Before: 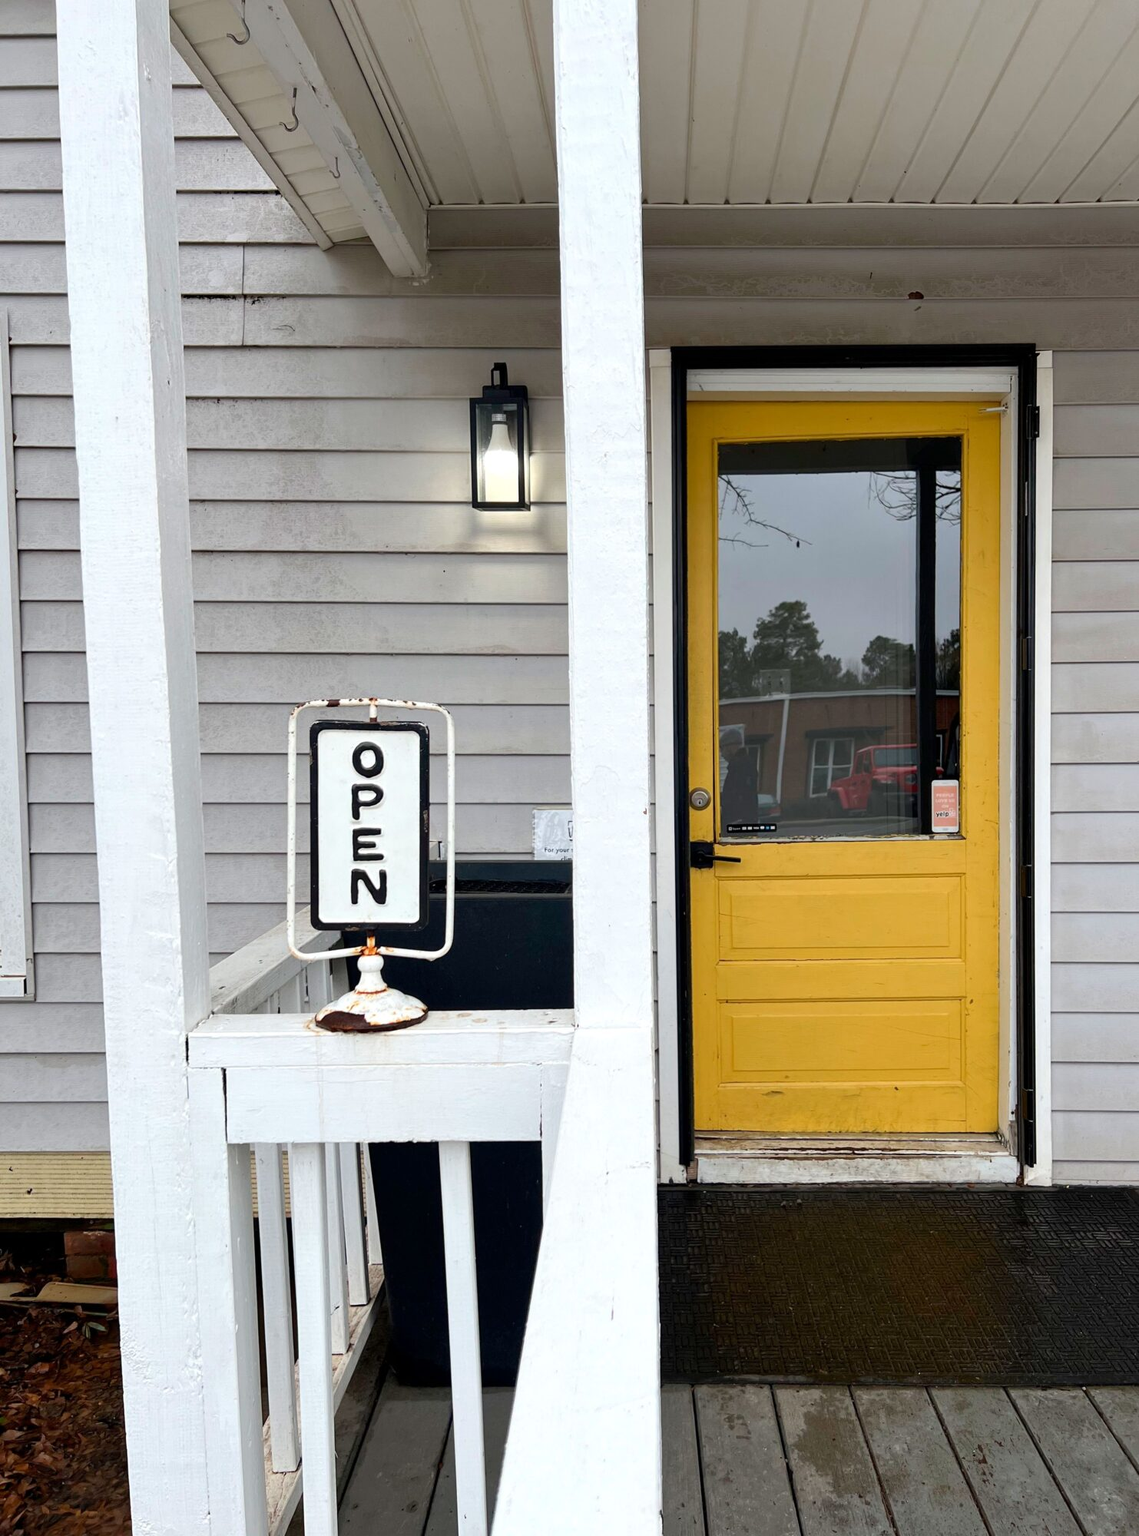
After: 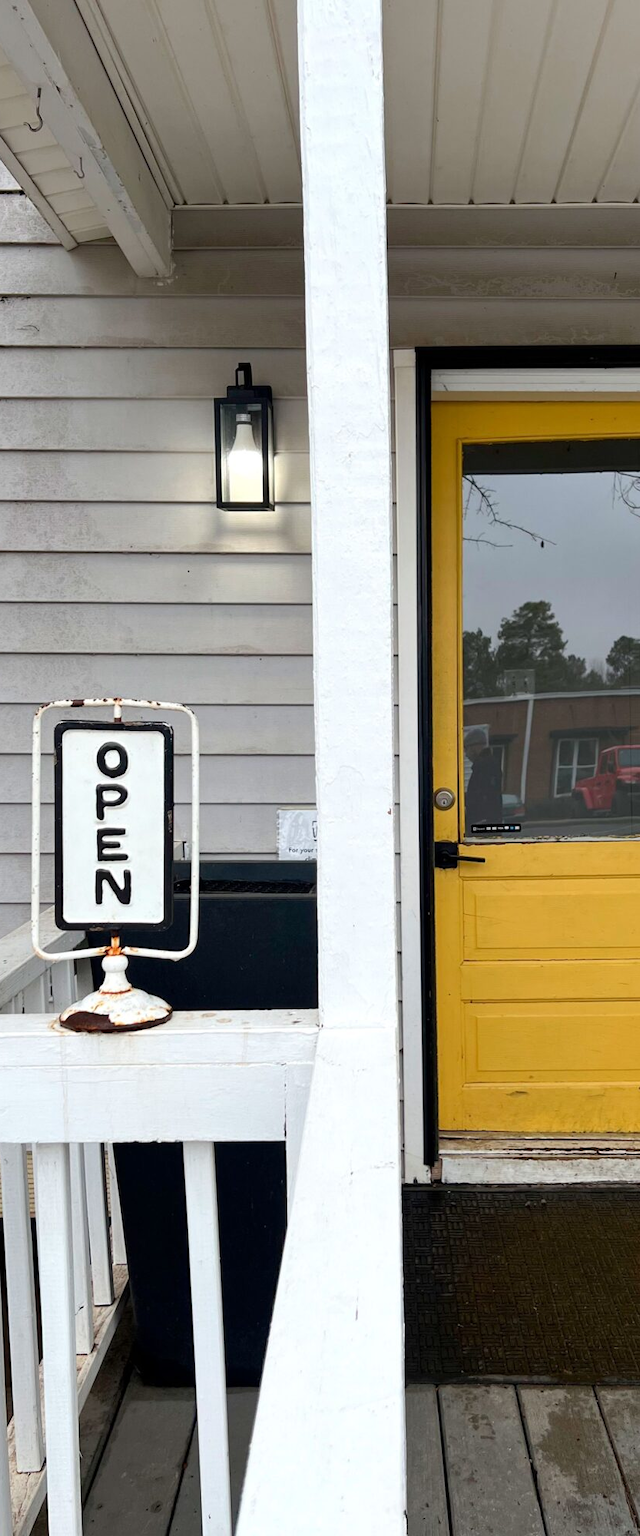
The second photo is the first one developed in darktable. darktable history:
crop and rotate: left 22.516%, right 21.244%
